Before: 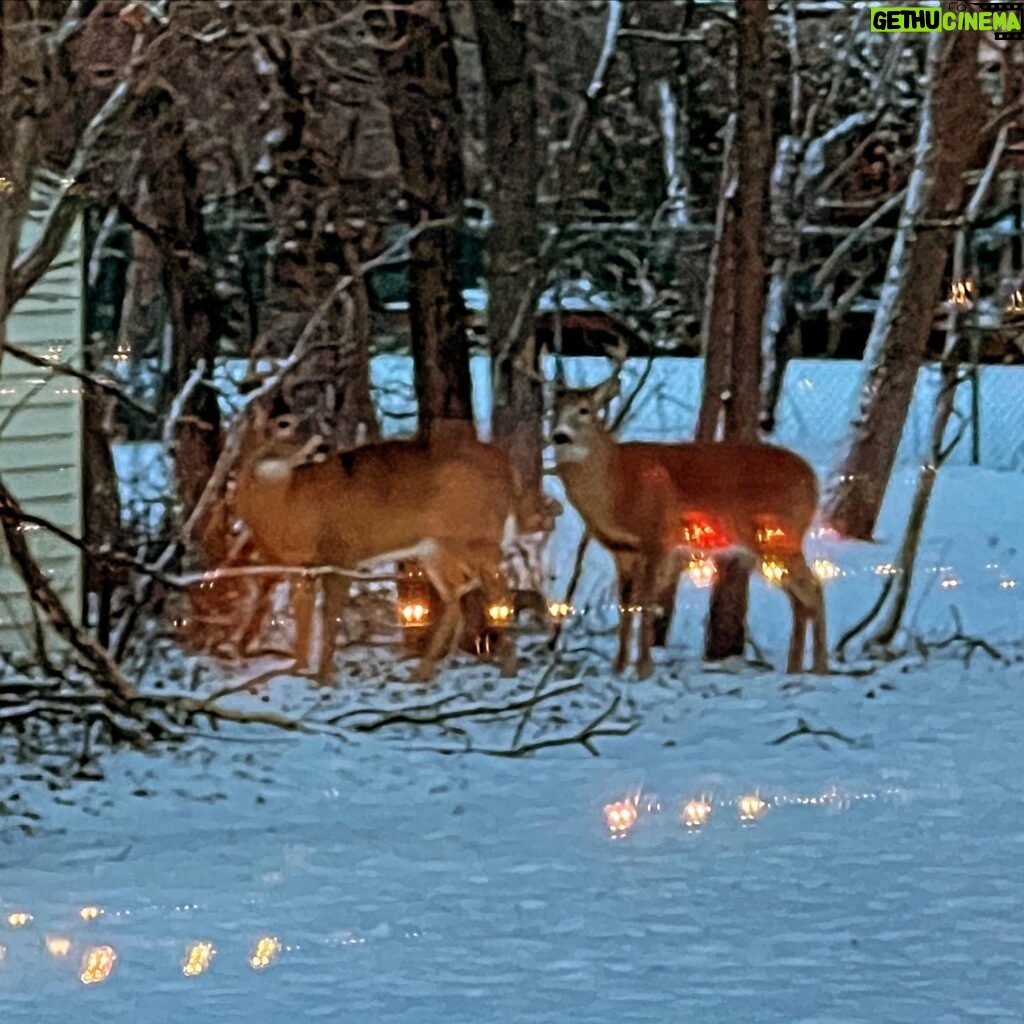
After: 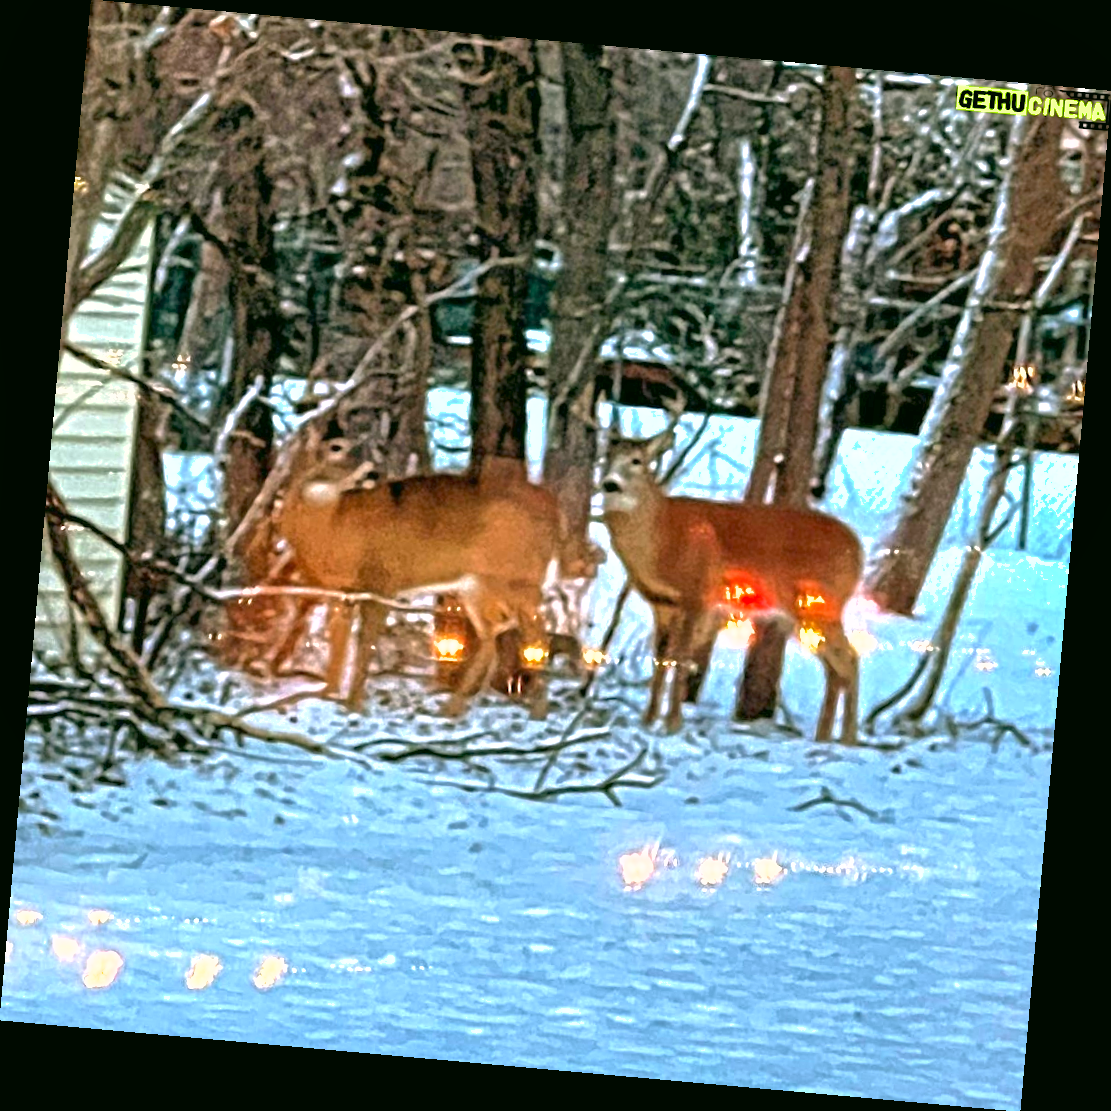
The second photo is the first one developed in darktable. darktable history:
rotate and perspective: rotation 5.12°, automatic cropping off
exposure: black level correction 0, exposure 1.35 EV, compensate exposure bias true, compensate highlight preservation false
white balance: red 1.004, blue 1.024
color correction: highlights a* 4.02, highlights b* 4.98, shadows a* -7.55, shadows b* 4.98
shadows and highlights: on, module defaults
